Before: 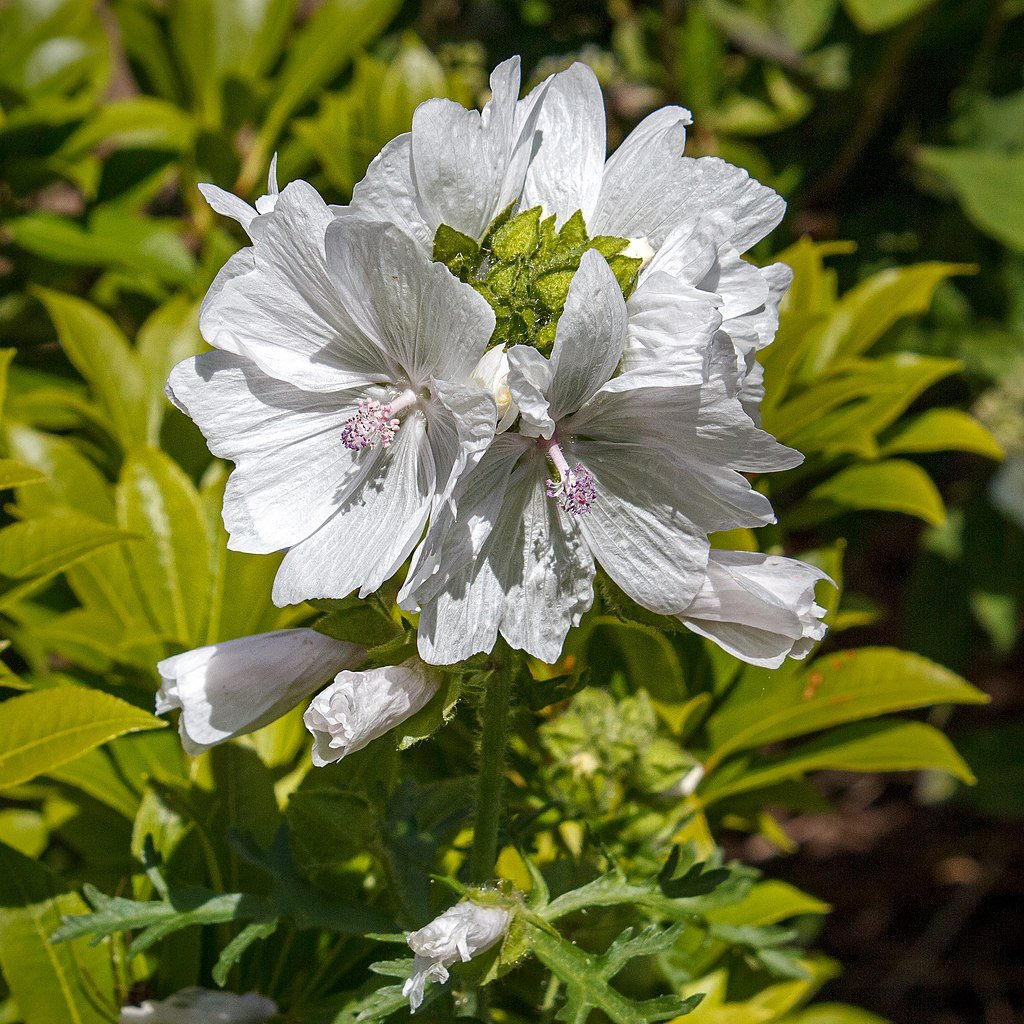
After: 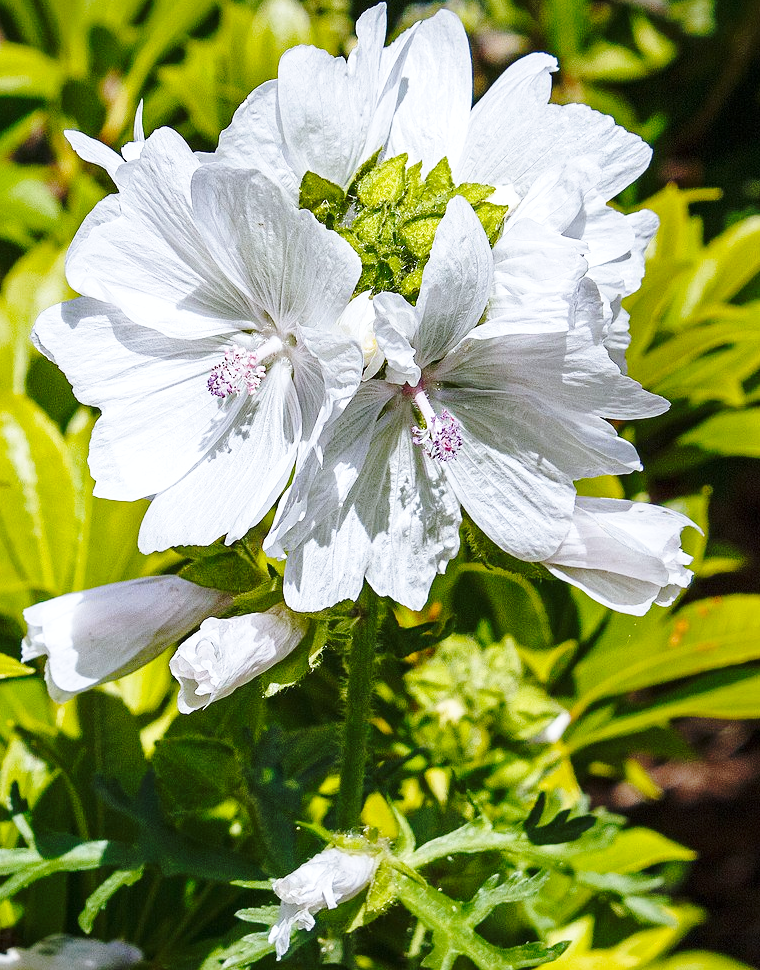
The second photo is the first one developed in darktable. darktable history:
crop and rotate: left 13.15%, top 5.251%, right 12.609%
base curve: curves: ch0 [(0, 0) (0.032, 0.037) (0.105, 0.228) (0.435, 0.76) (0.856, 0.983) (1, 1)], preserve colors none
white balance: red 0.954, blue 1.079
